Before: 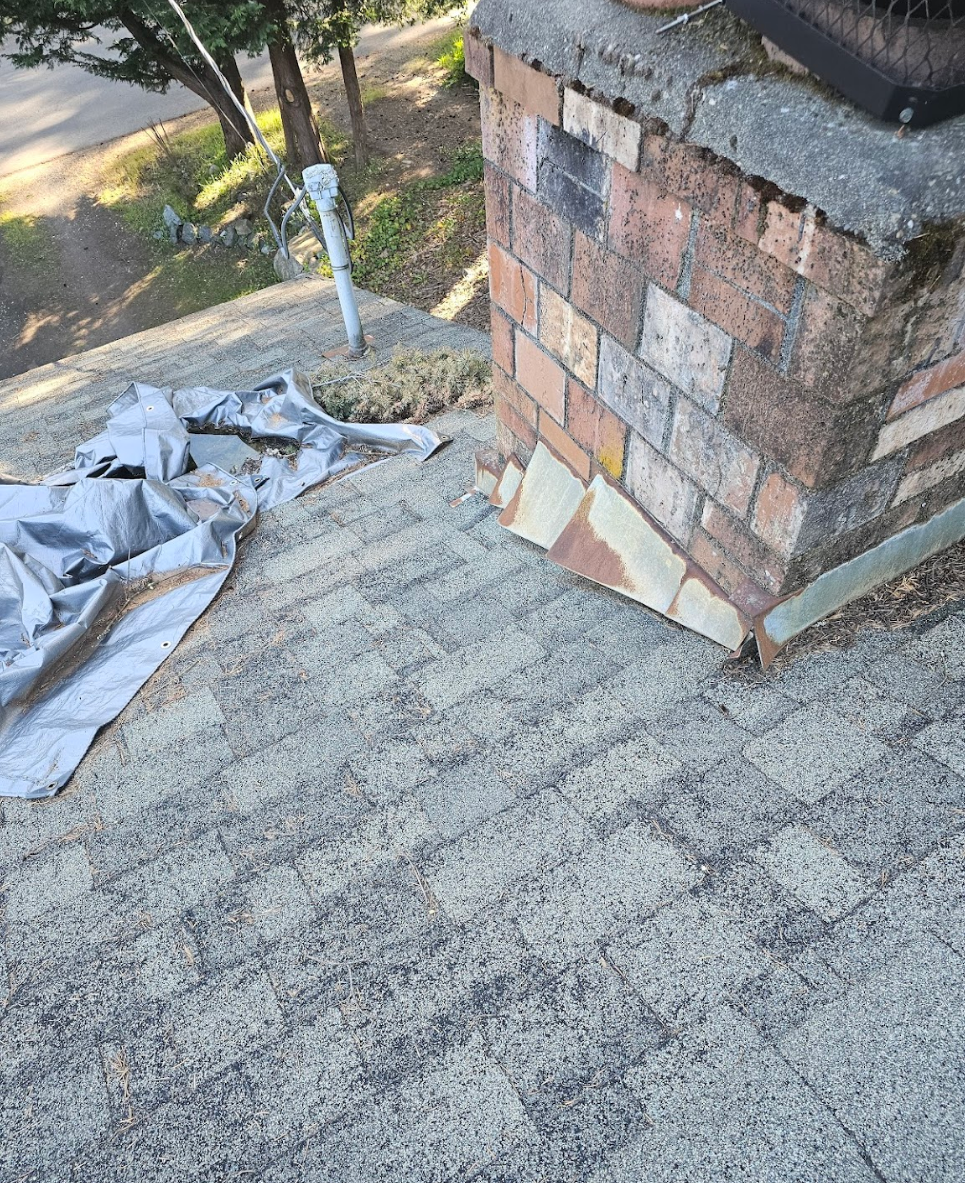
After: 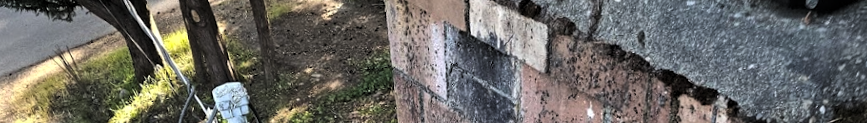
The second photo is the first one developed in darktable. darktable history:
levels: levels [0.101, 0.578, 0.953]
crop and rotate: left 9.644%, top 9.491%, right 6.021%, bottom 80.509%
rotate and perspective: rotation -3.18°, automatic cropping off
